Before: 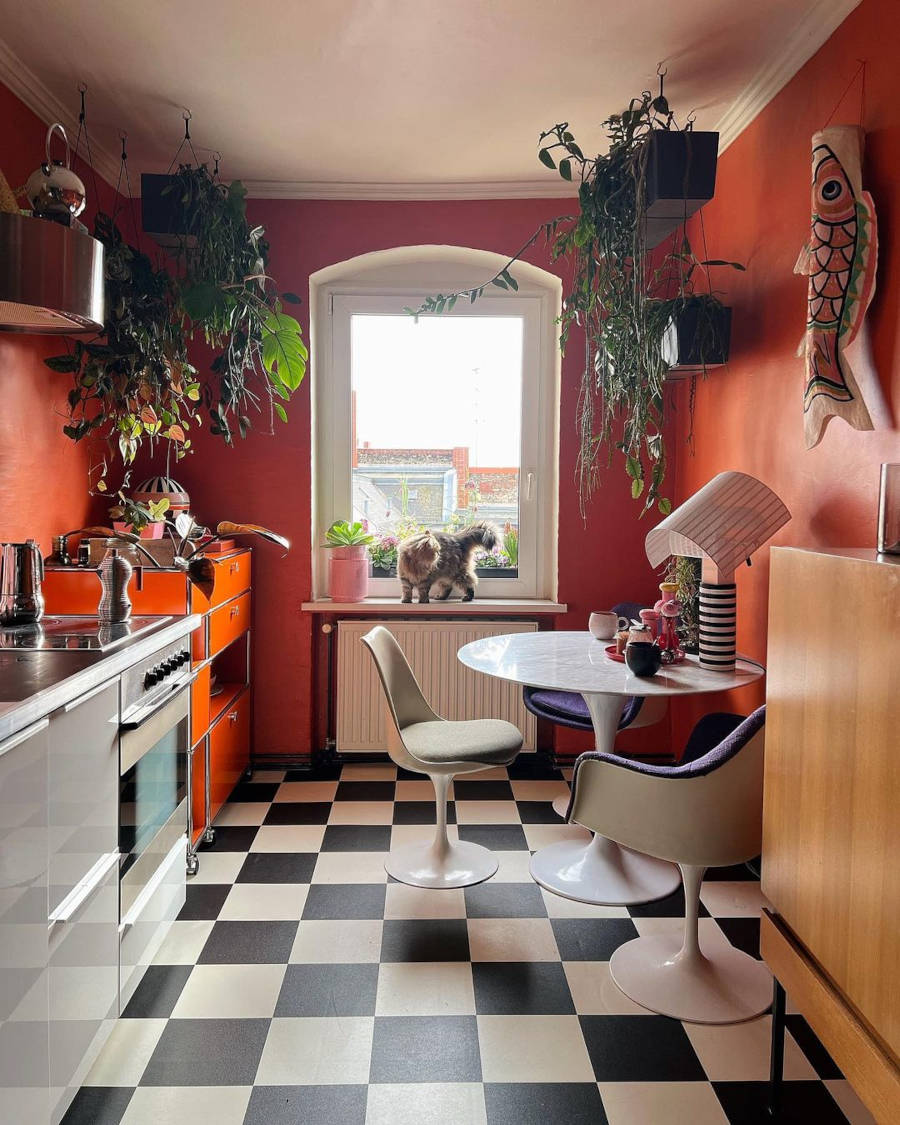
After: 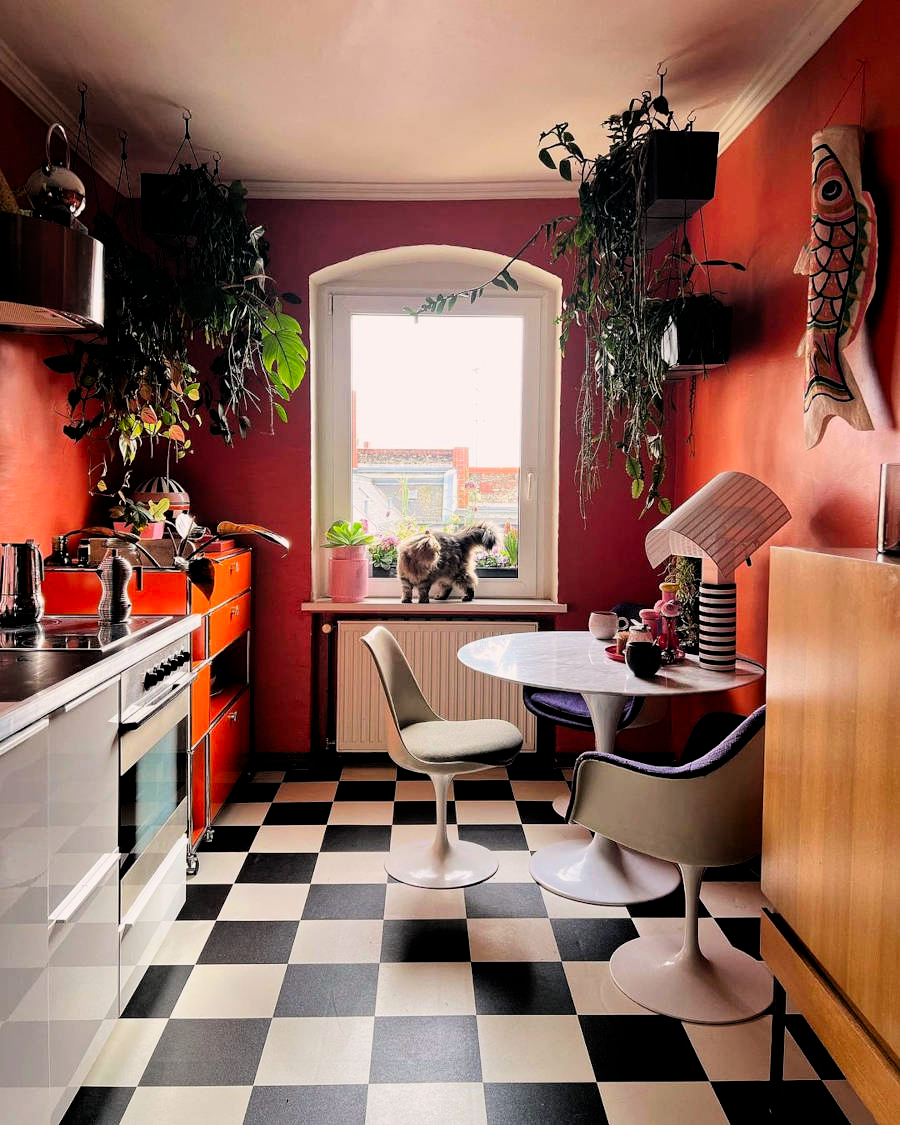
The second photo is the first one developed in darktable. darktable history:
color correction: highlights a* 3.22, highlights b* 1.92, saturation 1.21
filmic rgb: black relative exposure -4.03 EV, white relative exposure 3 EV, threshold 3.04 EV, hardness 2.99, contrast 1.388, enable highlight reconstruction true
